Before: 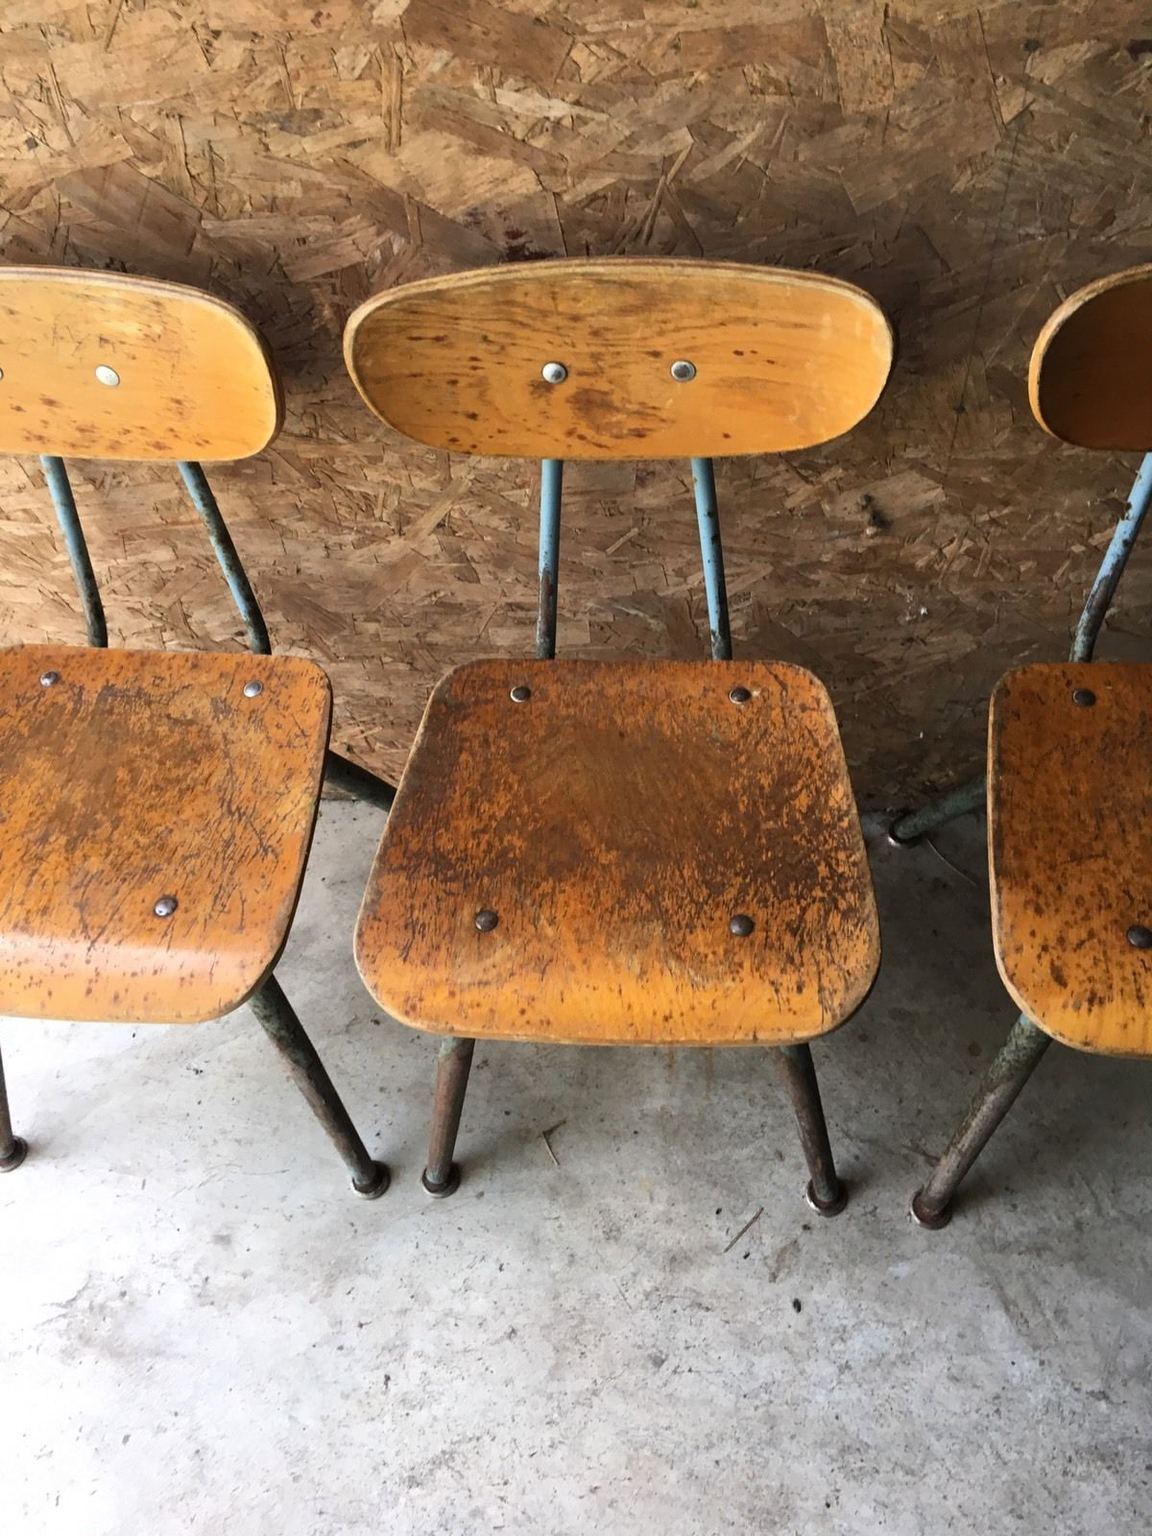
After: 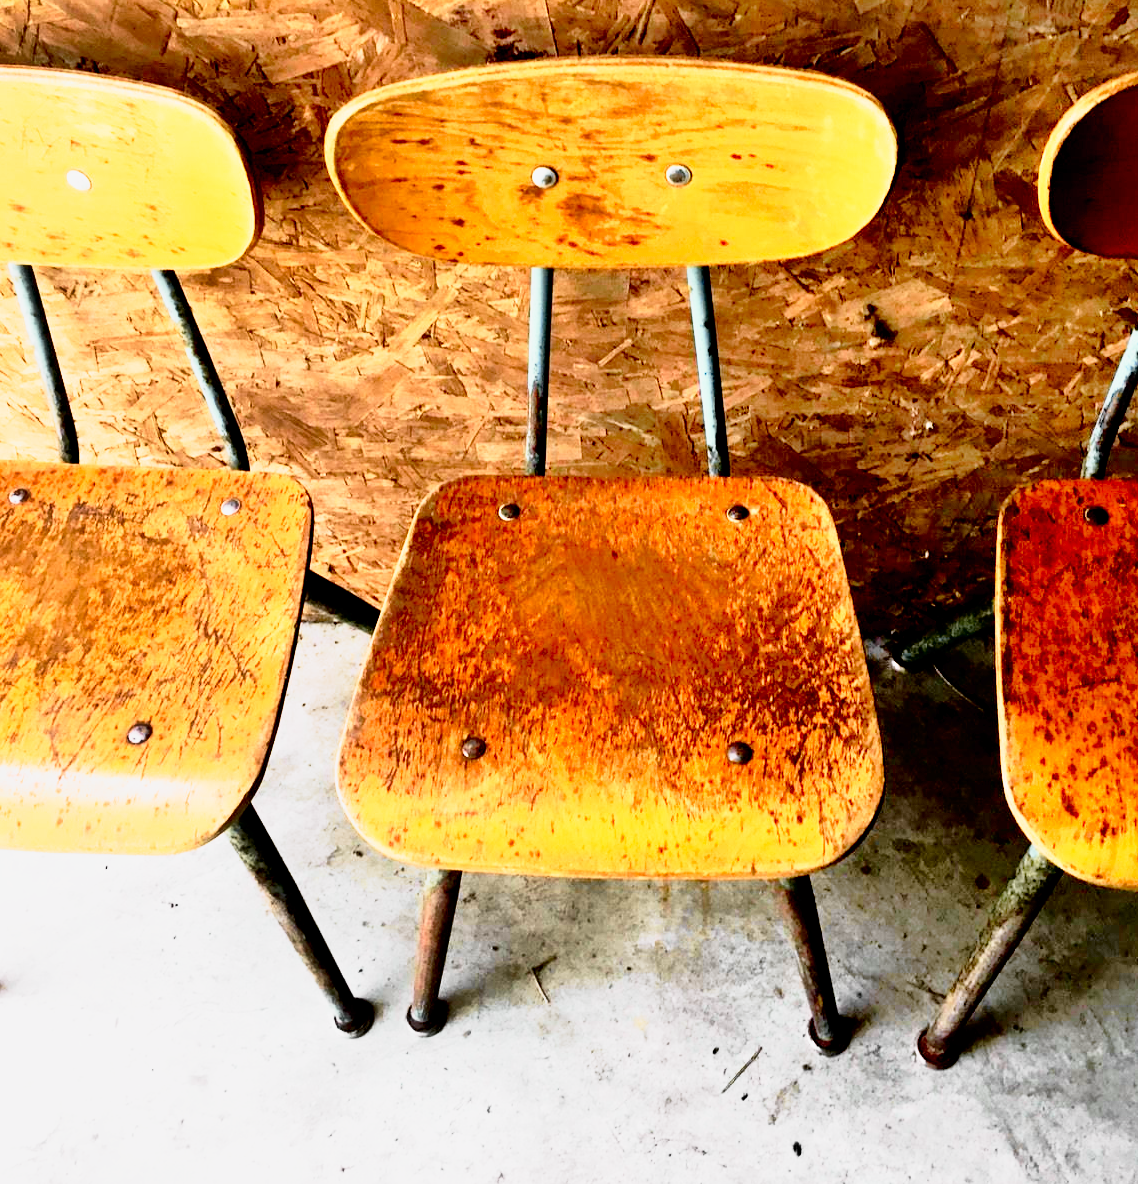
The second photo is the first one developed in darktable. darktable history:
shadows and highlights: highlights color adjustment 0.386%, low approximation 0.01, soften with gaussian
exposure: black level correction 0.017, exposure -0.009 EV, compensate exposure bias true, compensate highlight preservation false
base curve: curves: ch0 [(0, 0) (0.012, 0.01) (0.073, 0.168) (0.31, 0.711) (0.645, 0.957) (1, 1)], preserve colors none
crop and rotate: left 2.77%, top 13.272%, right 2.342%, bottom 12.709%
tone curve: curves: ch0 [(0, 0) (0.062, 0.023) (0.168, 0.142) (0.359, 0.44) (0.469, 0.544) (0.634, 0.722) (0.839, 0.909) (0.998, 0.978)]; ch1 [(0, 0) (0.437, 0.453) (0.472, 0.47) (0.502, 0.504) (0.527, 0.546) (0.568, 0.619) (0.608, 0.665) (0.669, 0.748) (0.859, 0.899) (1, 1)]; ch2 [(0, 0) (0.33, 0.301) (0.421, 0.443) (0.473, 0.498) (0.509, 0.5) (0.535, 0.564) (0.575, 0.625) (0.608, 0.676) (1, 1)], color space Lab, independent channels, preserve colors none
